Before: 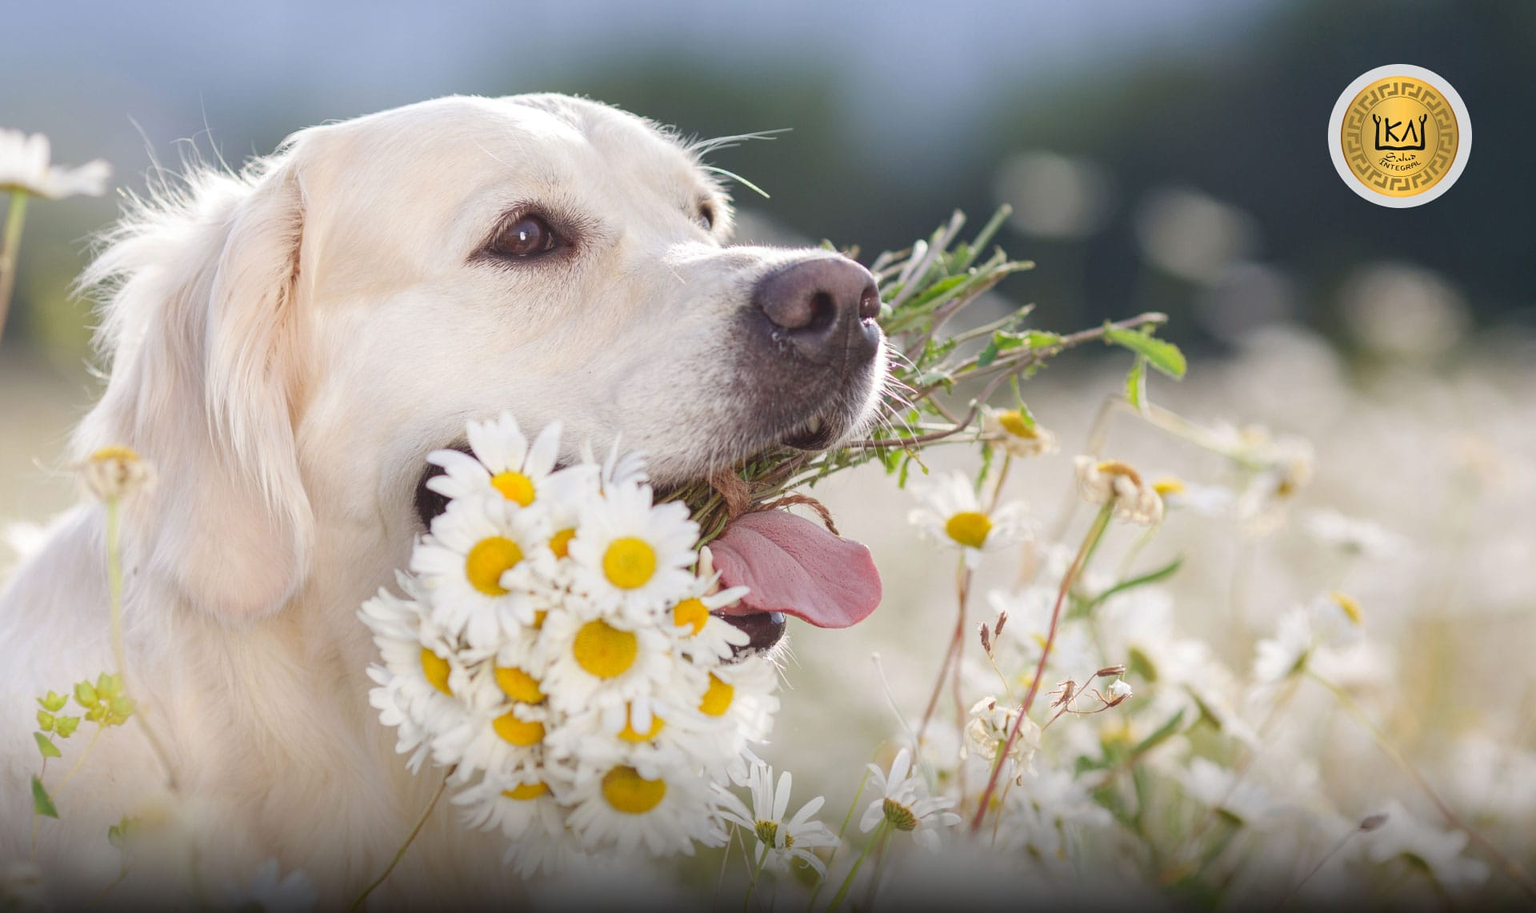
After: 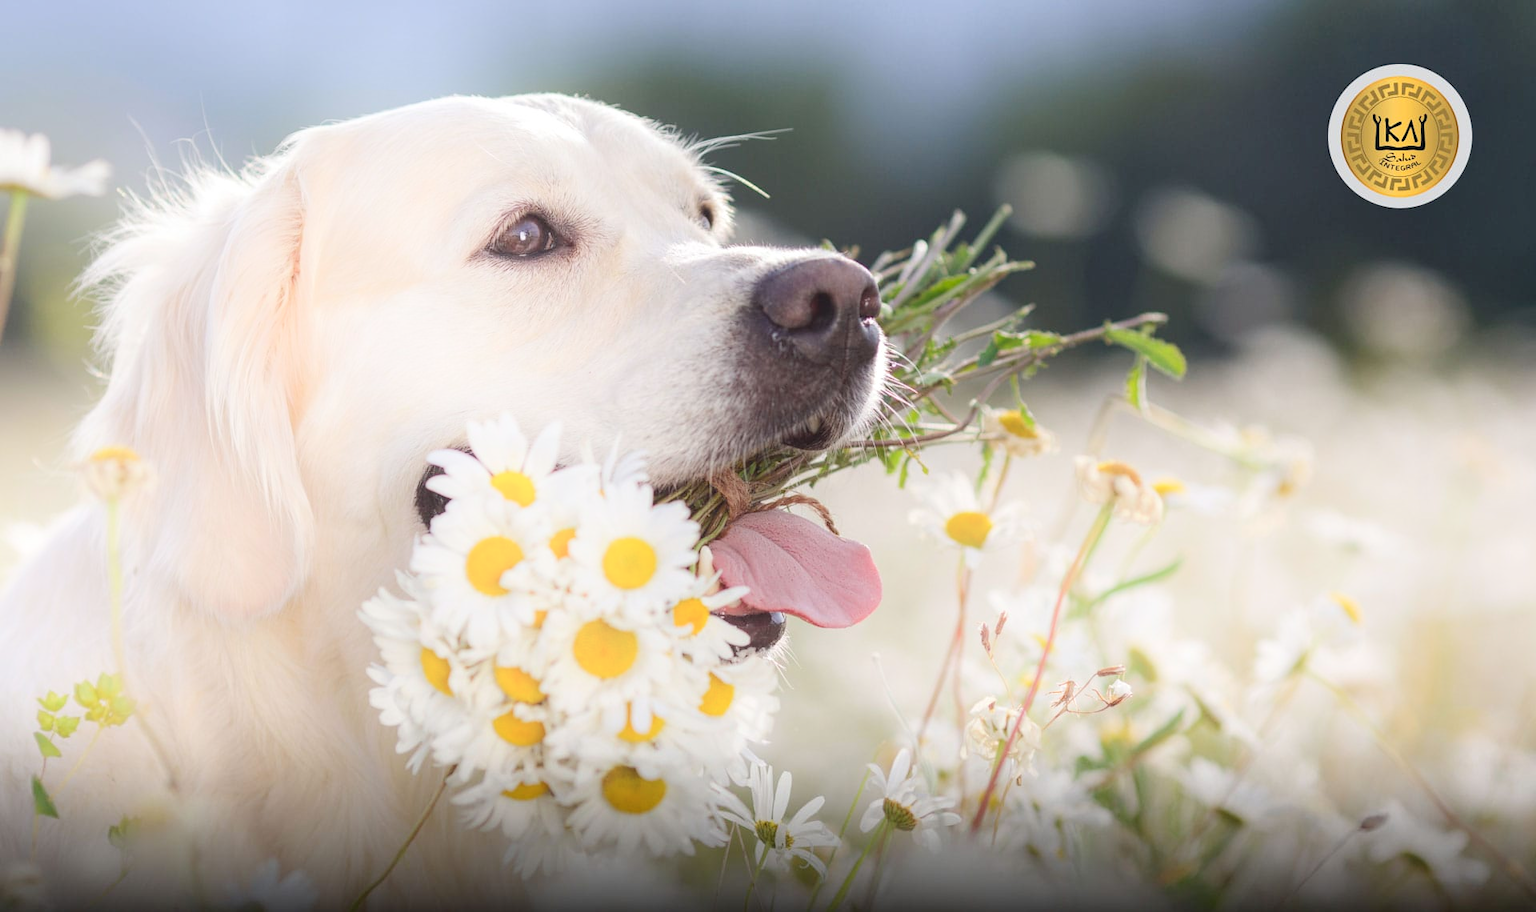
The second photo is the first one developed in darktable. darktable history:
shadows and highlights: highlights 71.04, soften with gaussian
tone equalizer: on, module defaults
